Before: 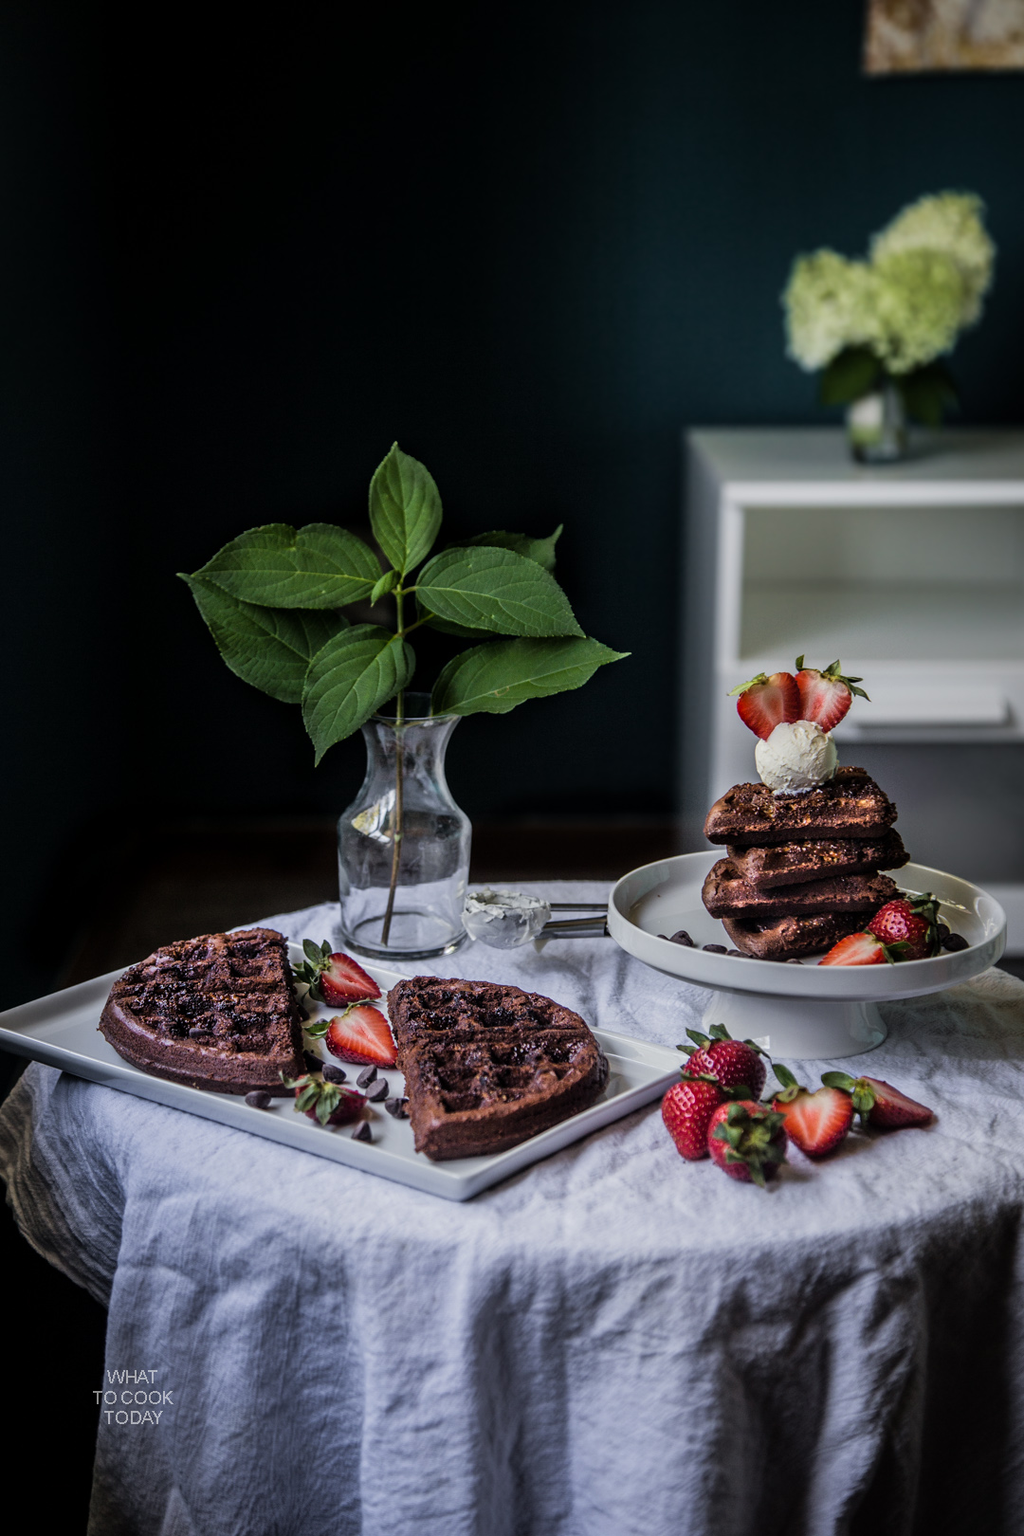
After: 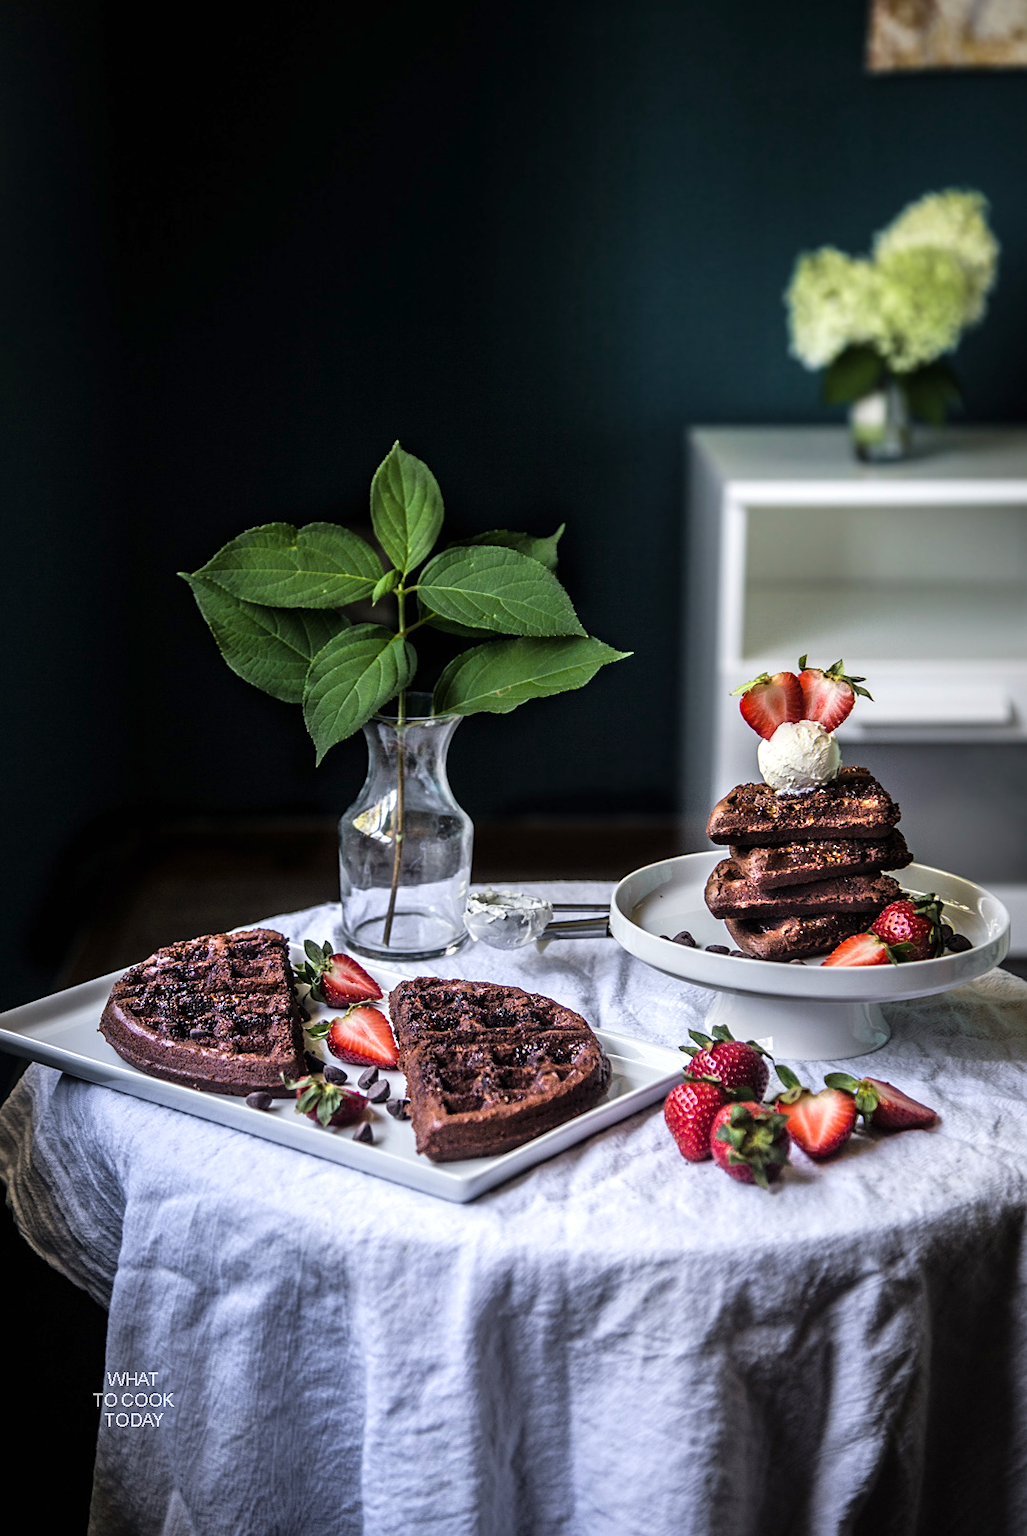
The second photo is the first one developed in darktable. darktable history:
exposure: black level correction 0, exposure 0.68 EV, compensate highlight preservation false
sharpen: amount 0.212
crop: top 0.234%, bottom 0.127%
